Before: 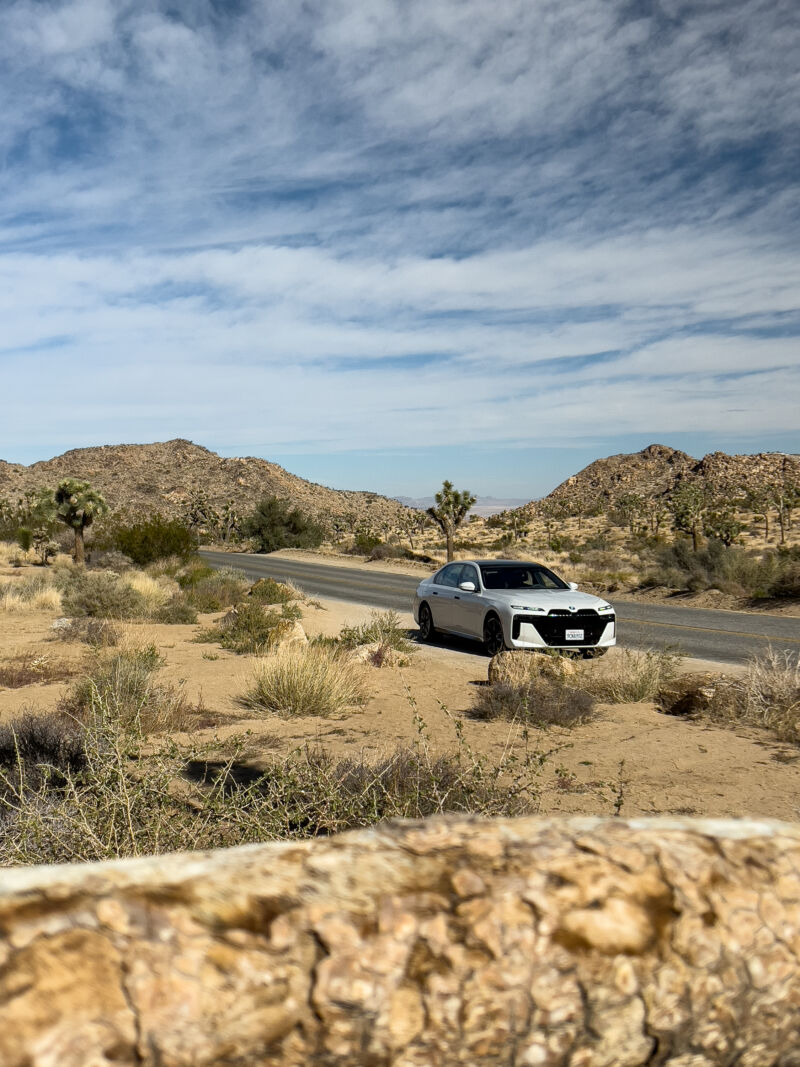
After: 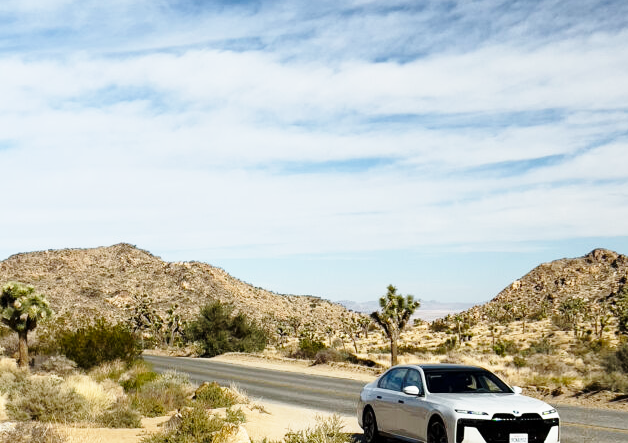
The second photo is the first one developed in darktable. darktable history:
base curve: curves: ch0 [(0, 0) (0.028, 0.03) (0.121, 0.232) (0.46, 0.748) (0.859, 0.968) (1, 1)], preserve colors none
crop: left 7.036%, top 18.398%, right 14.379%, bottom 40.043%
